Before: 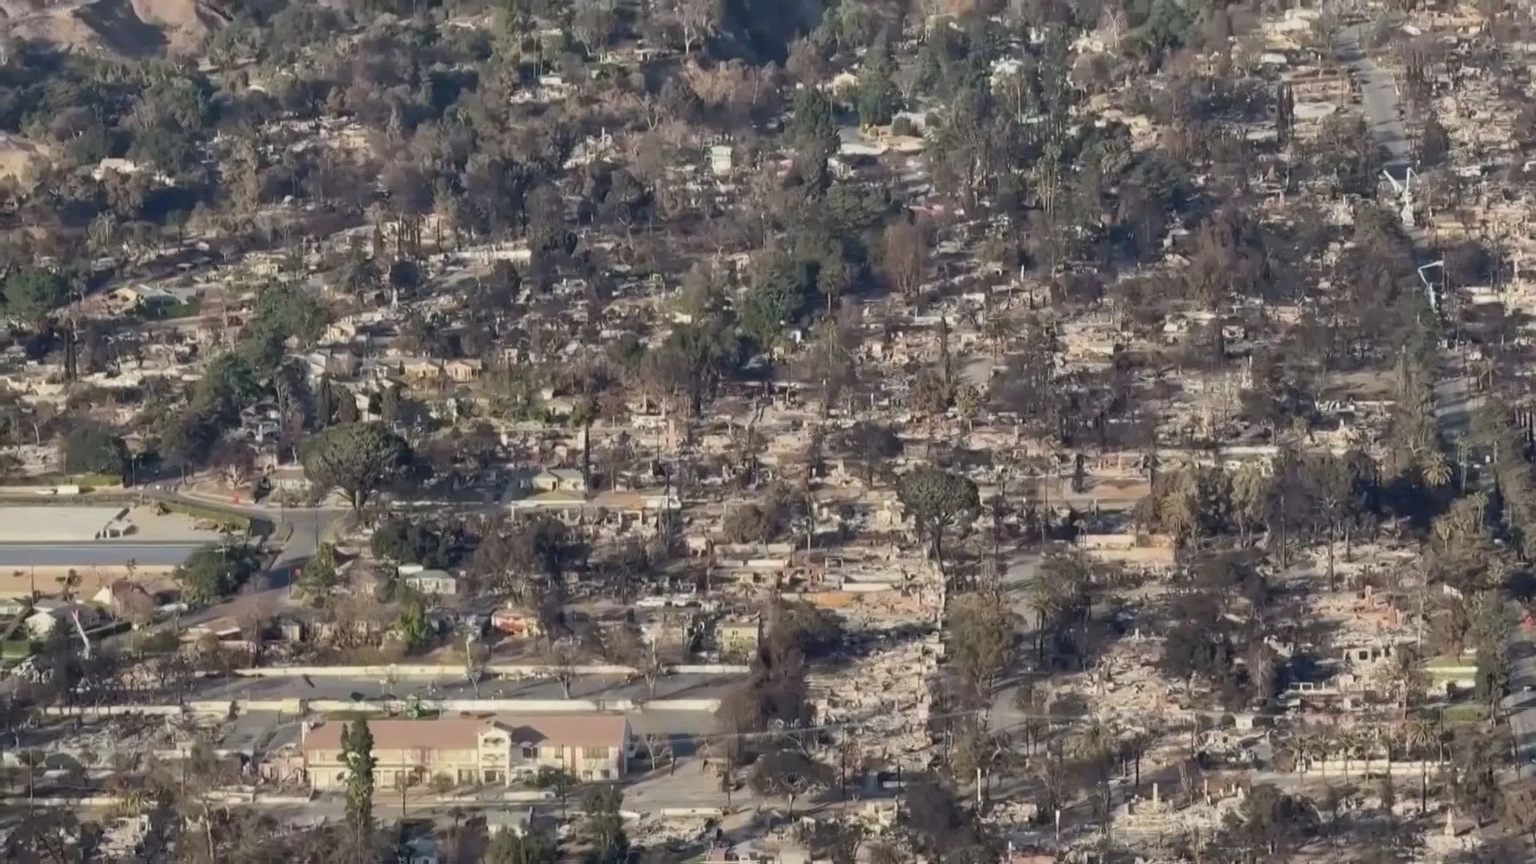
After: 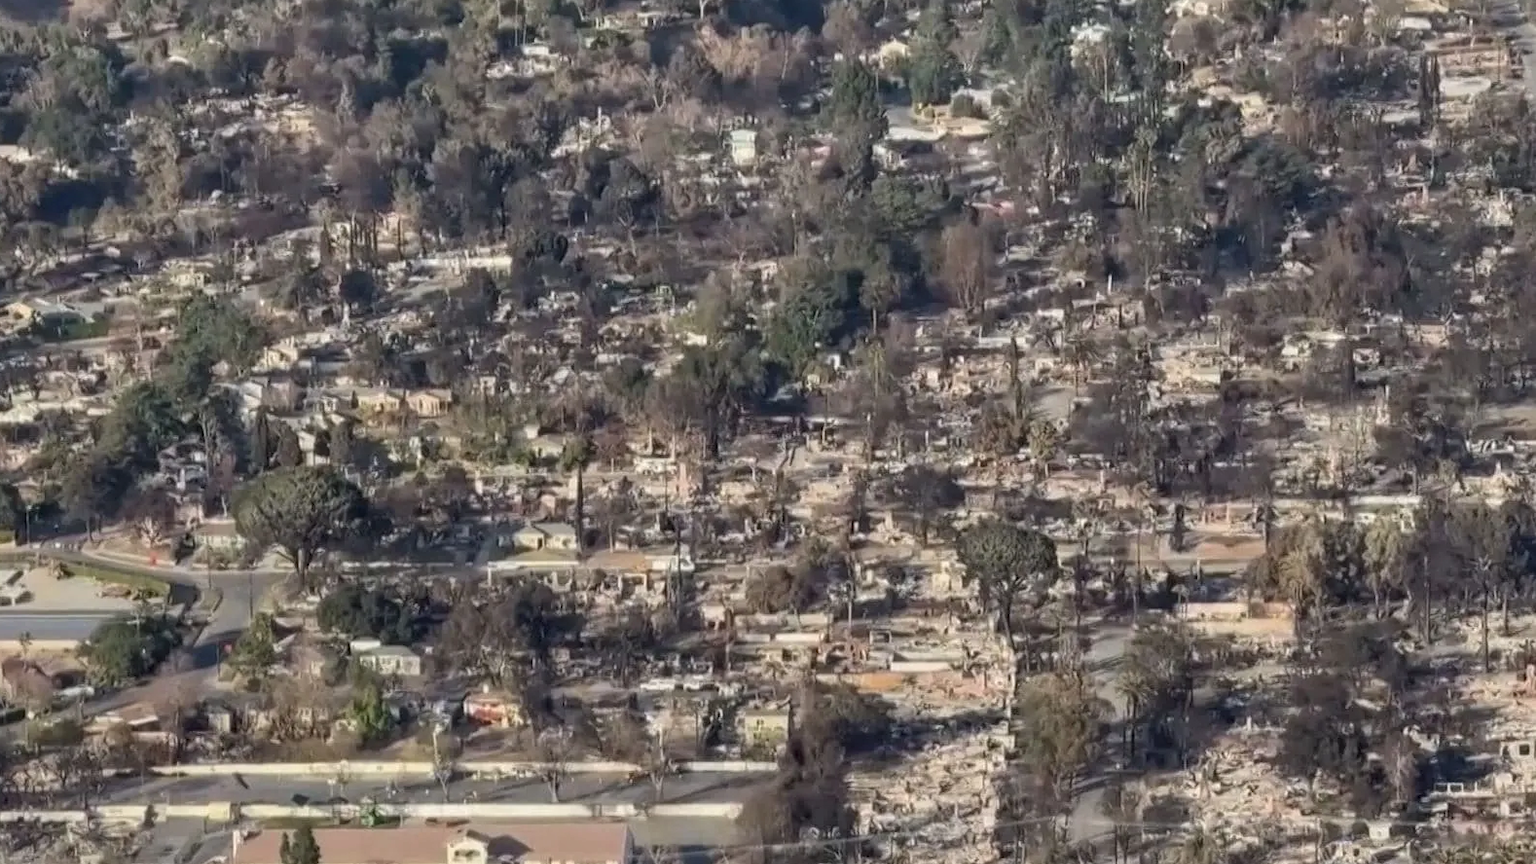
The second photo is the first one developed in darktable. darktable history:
crop and rotate: left 7.196%, top 4.574%, right 10.605%, bottom 13.178%
local contrast: on, module defaults
shadows and highlights: radius 108.52, shadows 23.73, highlights -59.32, low approximation 0.01, soften with gaussian
